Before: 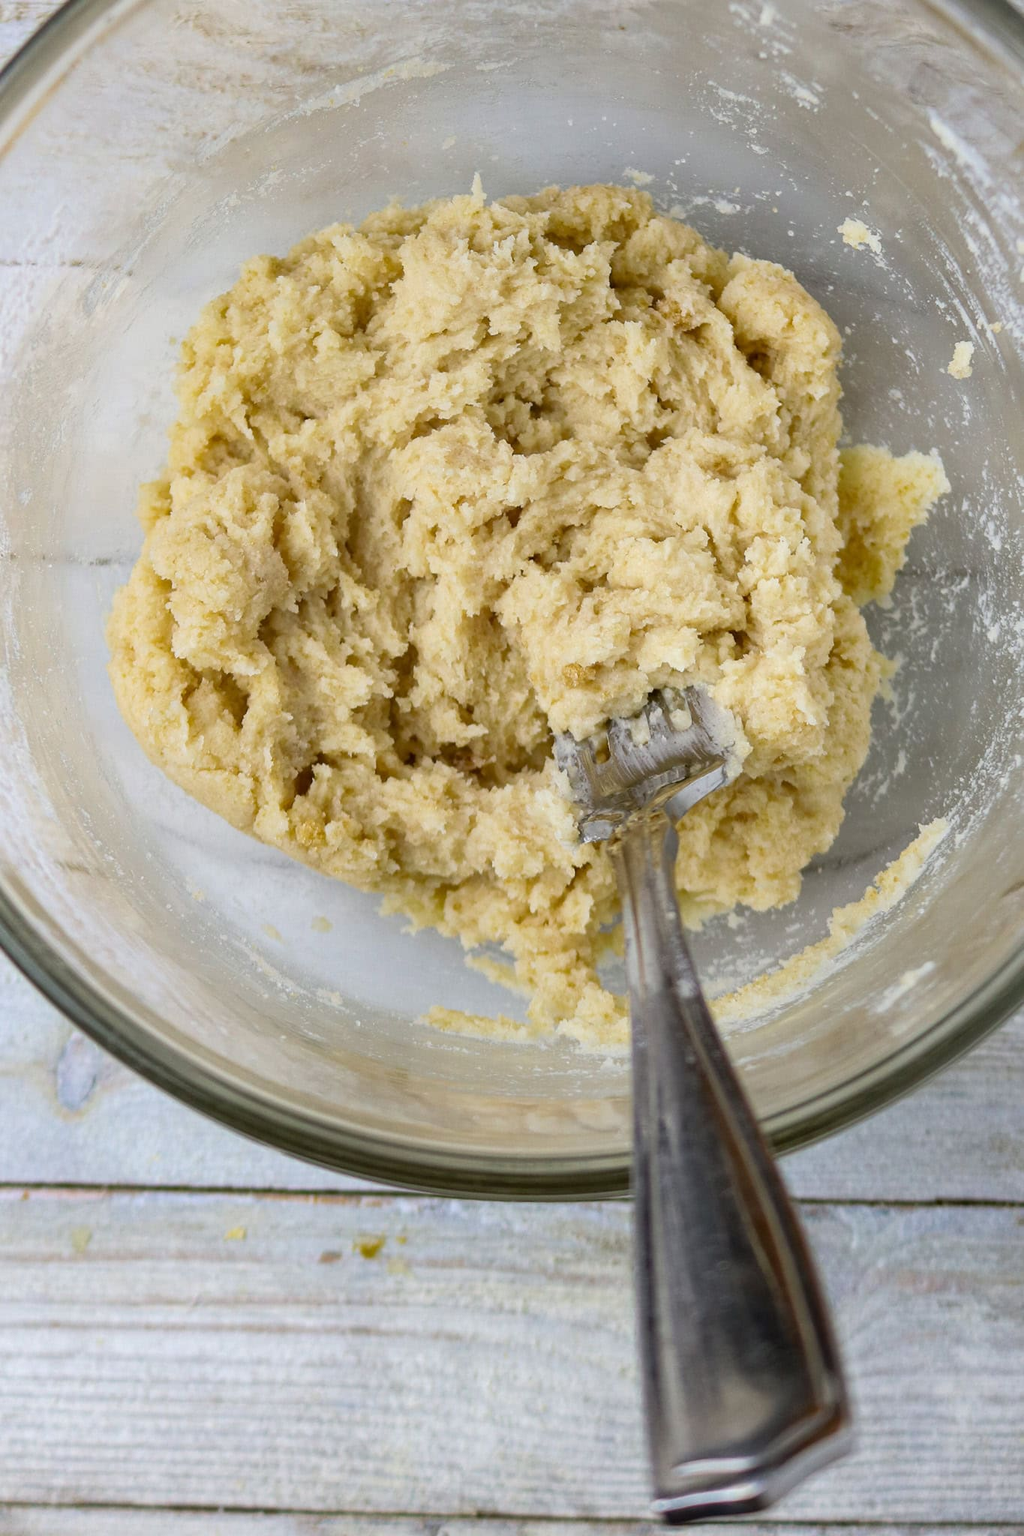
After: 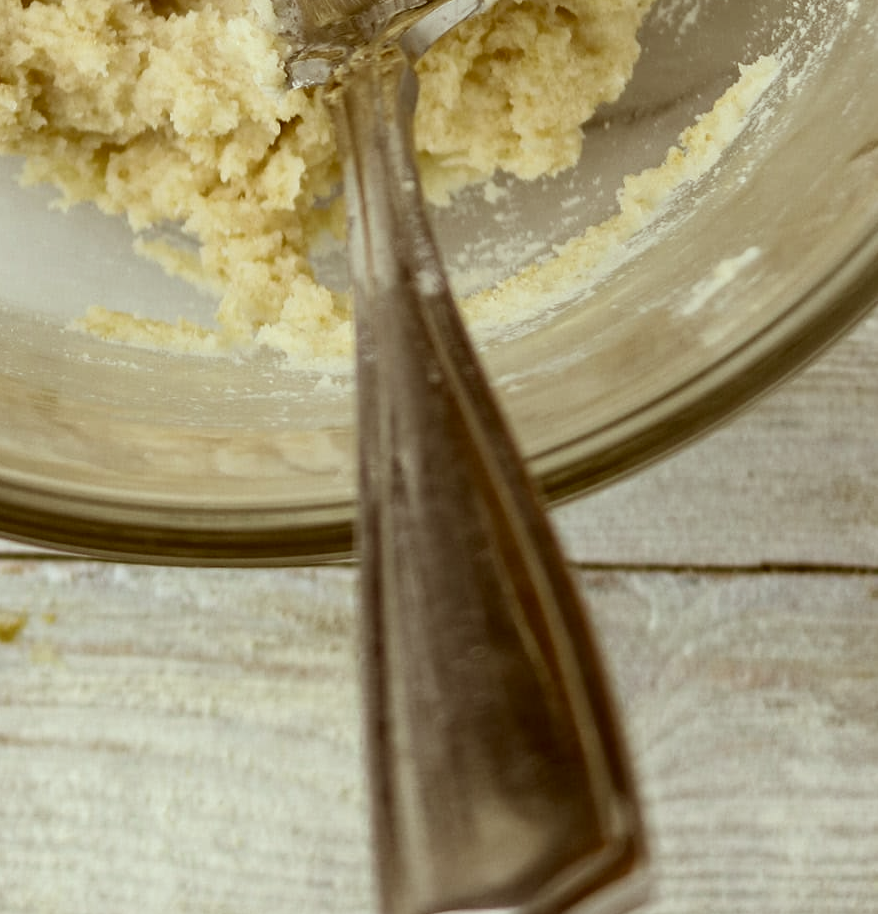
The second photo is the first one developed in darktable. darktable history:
color correction: highlights a* -6.22, highlights b* 9.3, shadows a* 10.66, shadows b* 24.02
crop and rotate: left 35.674%, top 50.545%, bottom 4.785%
exposure: compensate highlight preservation false
contrast brightness saturation: contrast 0.105, saturation -0.354
